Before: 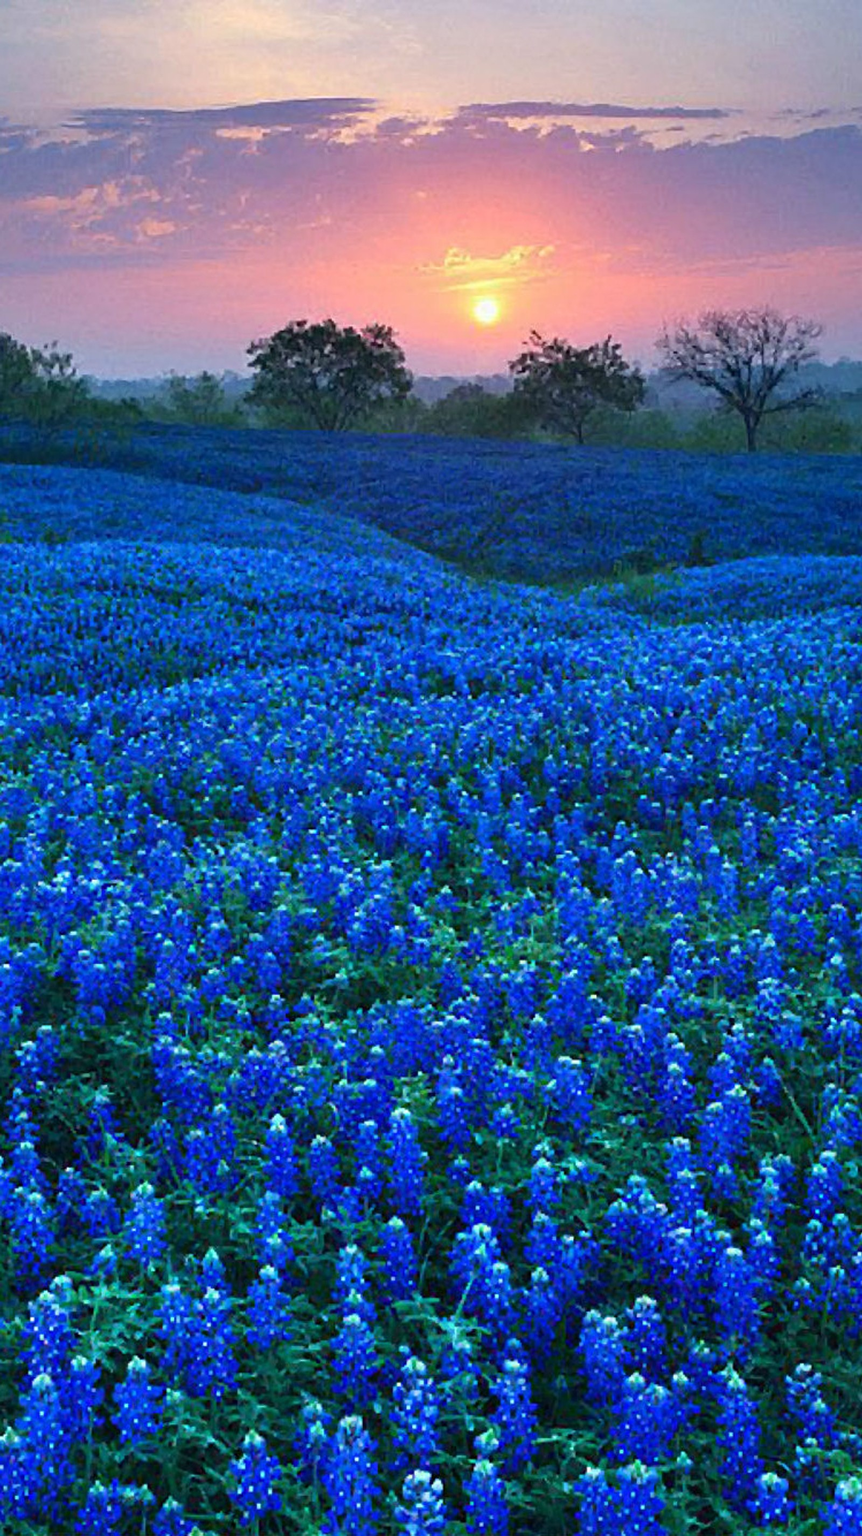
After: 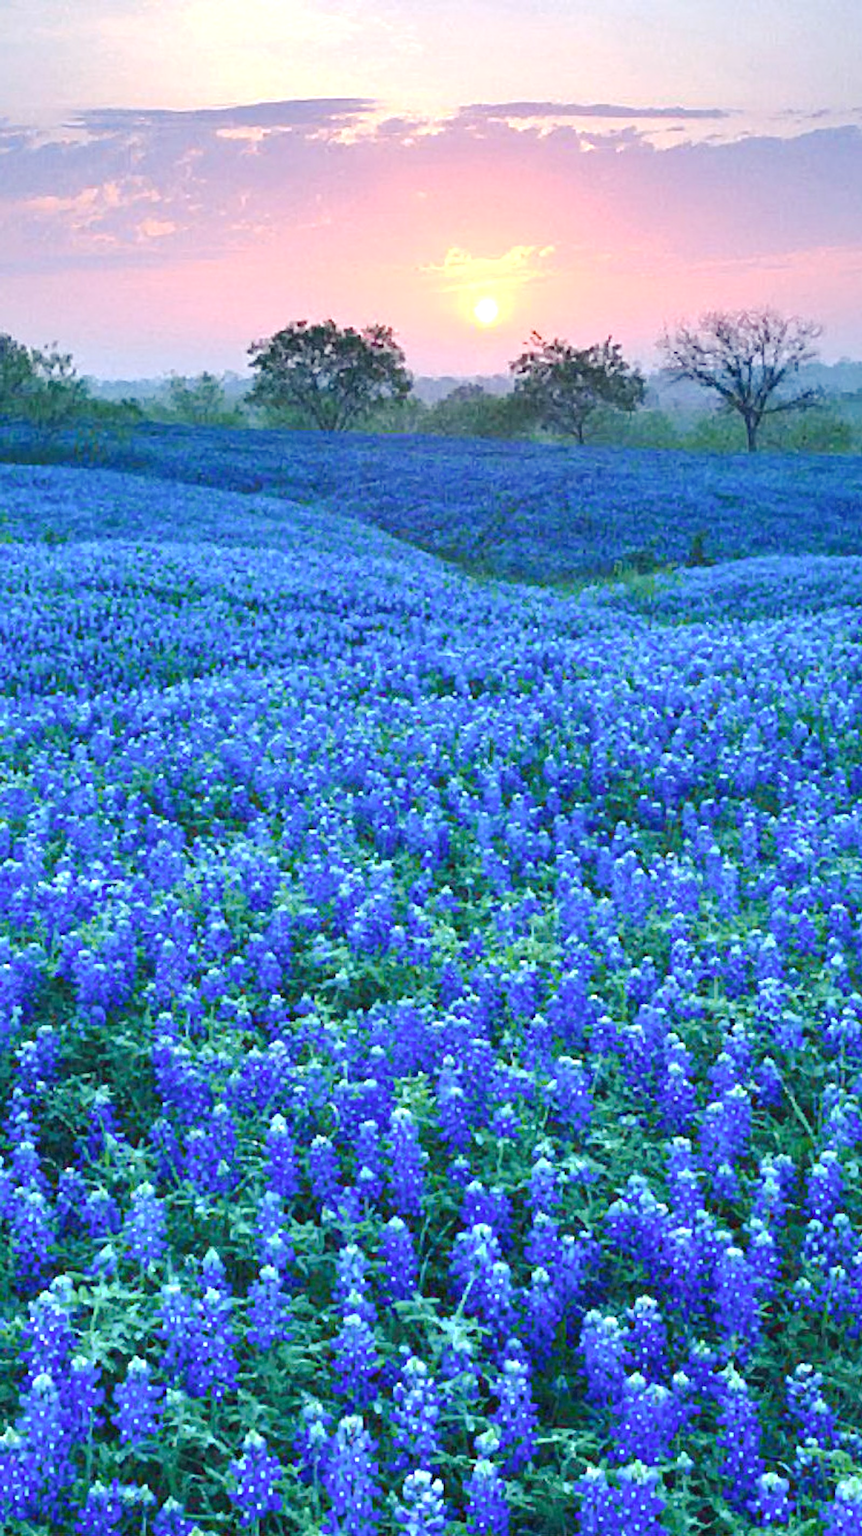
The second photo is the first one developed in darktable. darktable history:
base curve: curves: ch0 [(0, 0) (0.158, 0.273) (0.879, 0.895) (1, 1)], preserve colors none
exposure: black level correction 0, exposure 0.702 EV, compensate exposure bias true, compensate highlight preservation false
